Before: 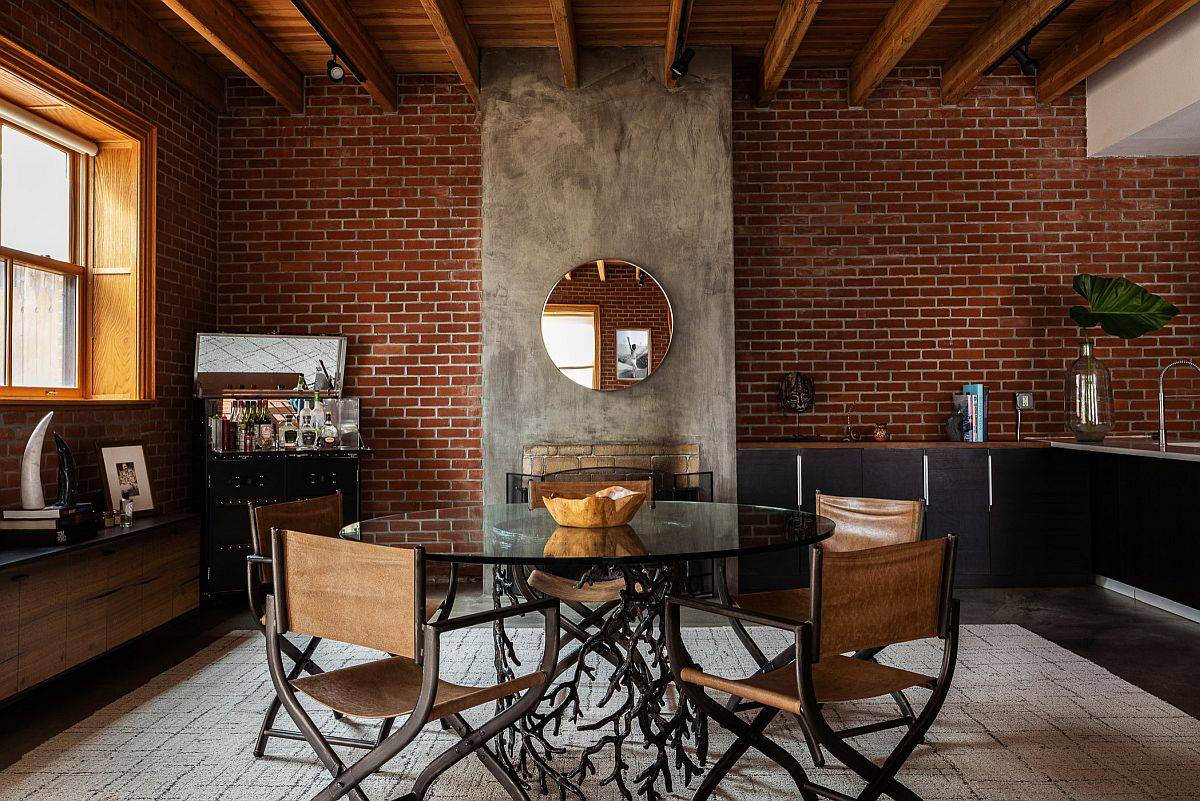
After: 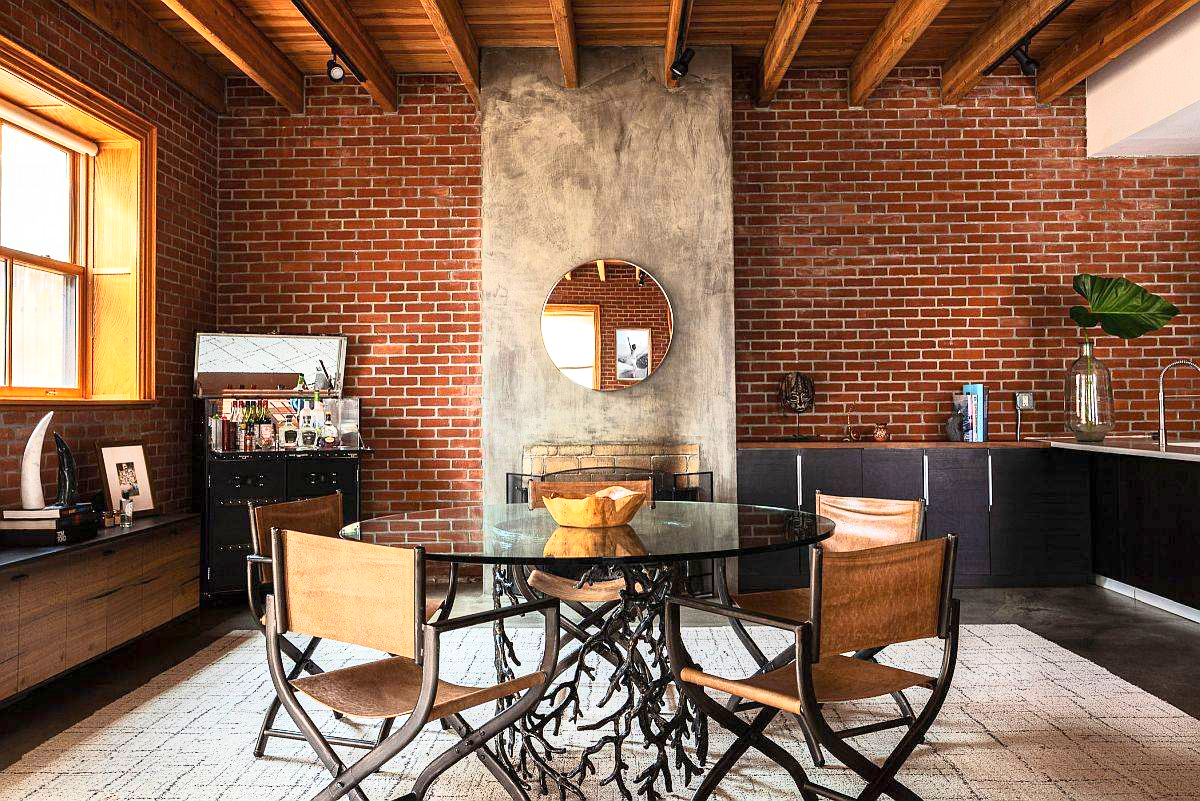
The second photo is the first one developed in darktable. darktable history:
exposure: exposure 0.994 EV, compensate highlight preservation false
base curve: curves: ch0 [(0, 0) (0.088, 0.125) (0.176, 0.251) (0.354, 0.501) (0.613, 0.749) (1, 0.877)]
